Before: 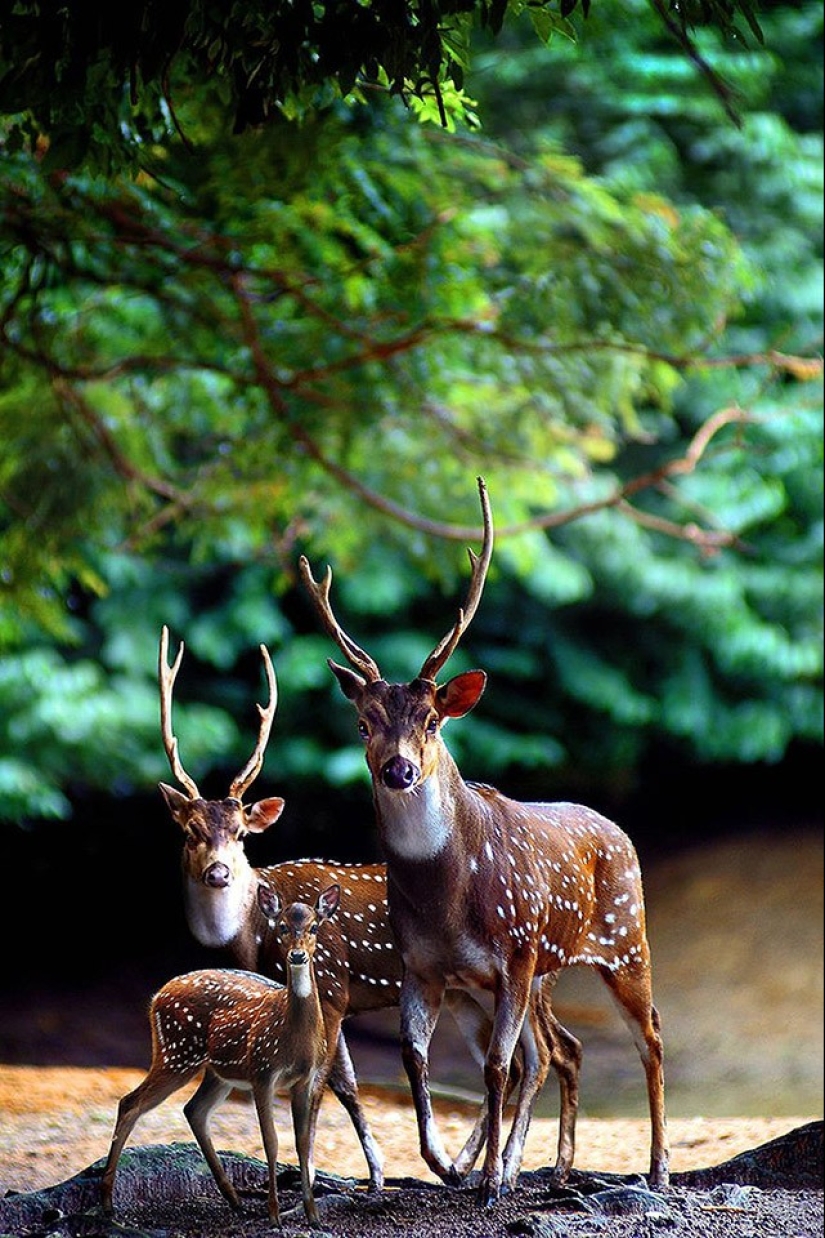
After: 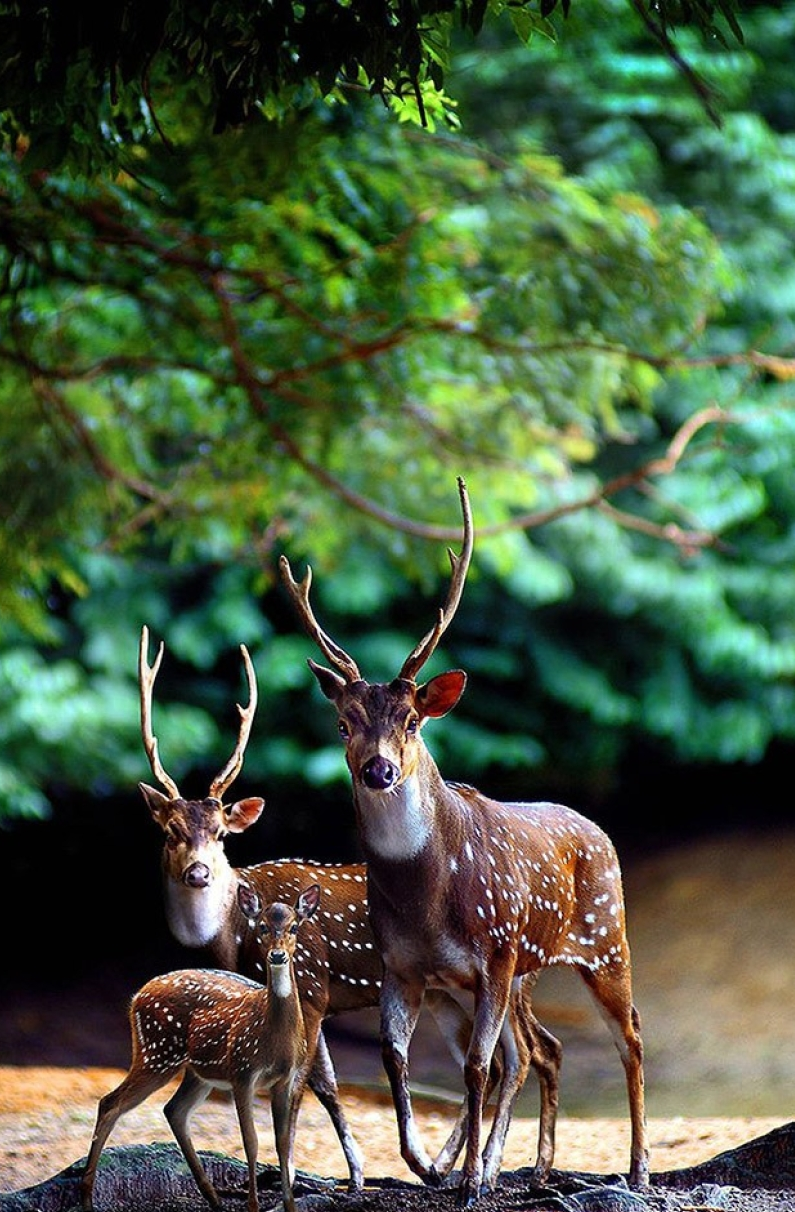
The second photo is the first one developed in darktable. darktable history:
crop and rotate: left 2.522%, right 1.046%, bottom 2.054%
